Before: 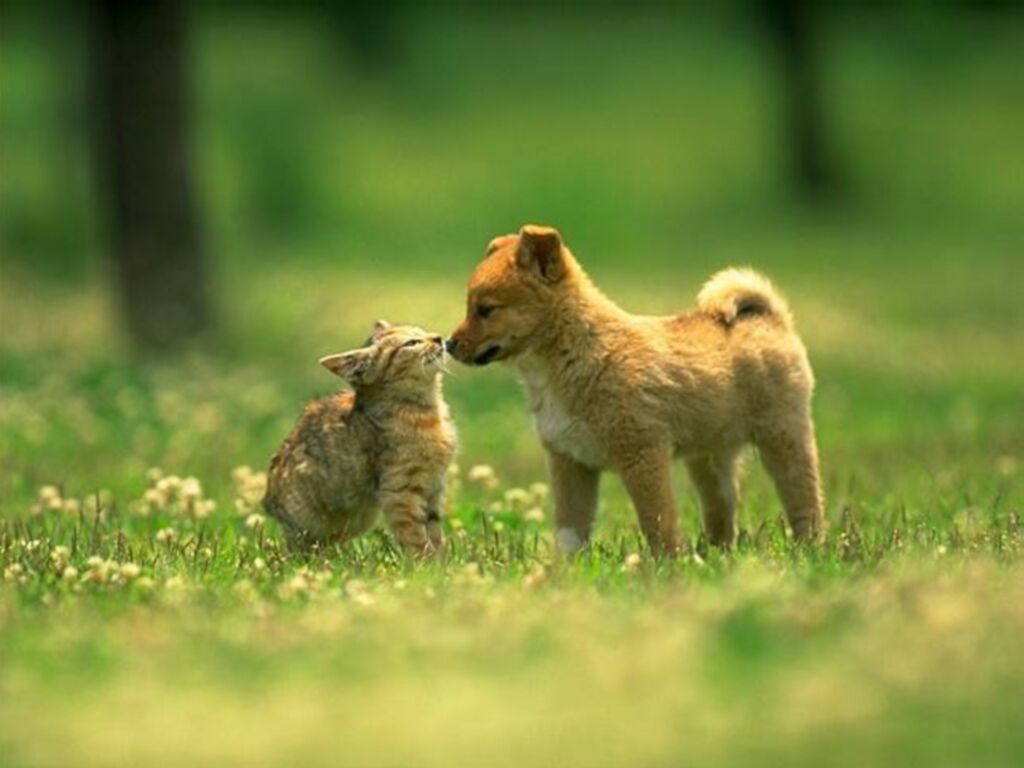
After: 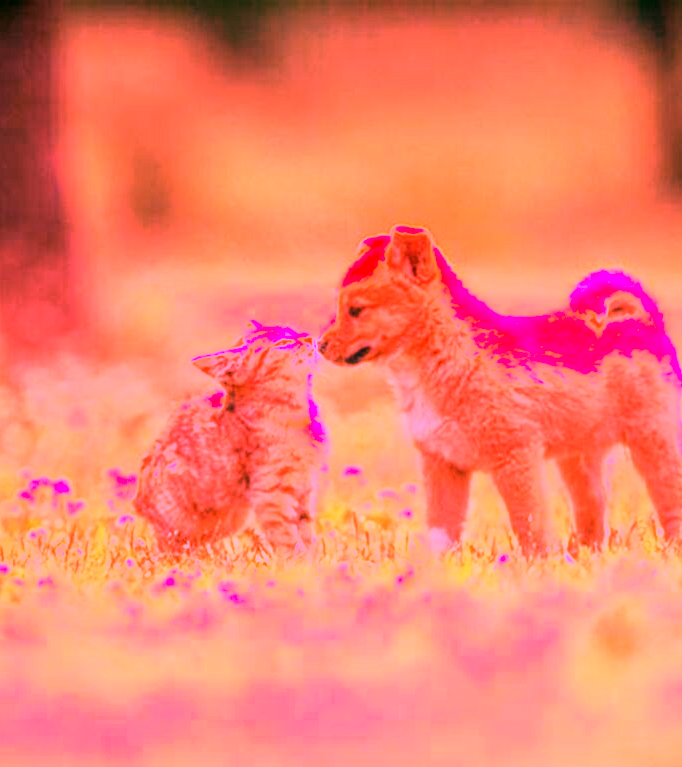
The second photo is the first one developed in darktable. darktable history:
crop and rotate: left 12.648%, right 20.685%
white balance: red 4.26, blue 1.802
exposure: compensate highlight preservation false
local contrast: on, module defaults
